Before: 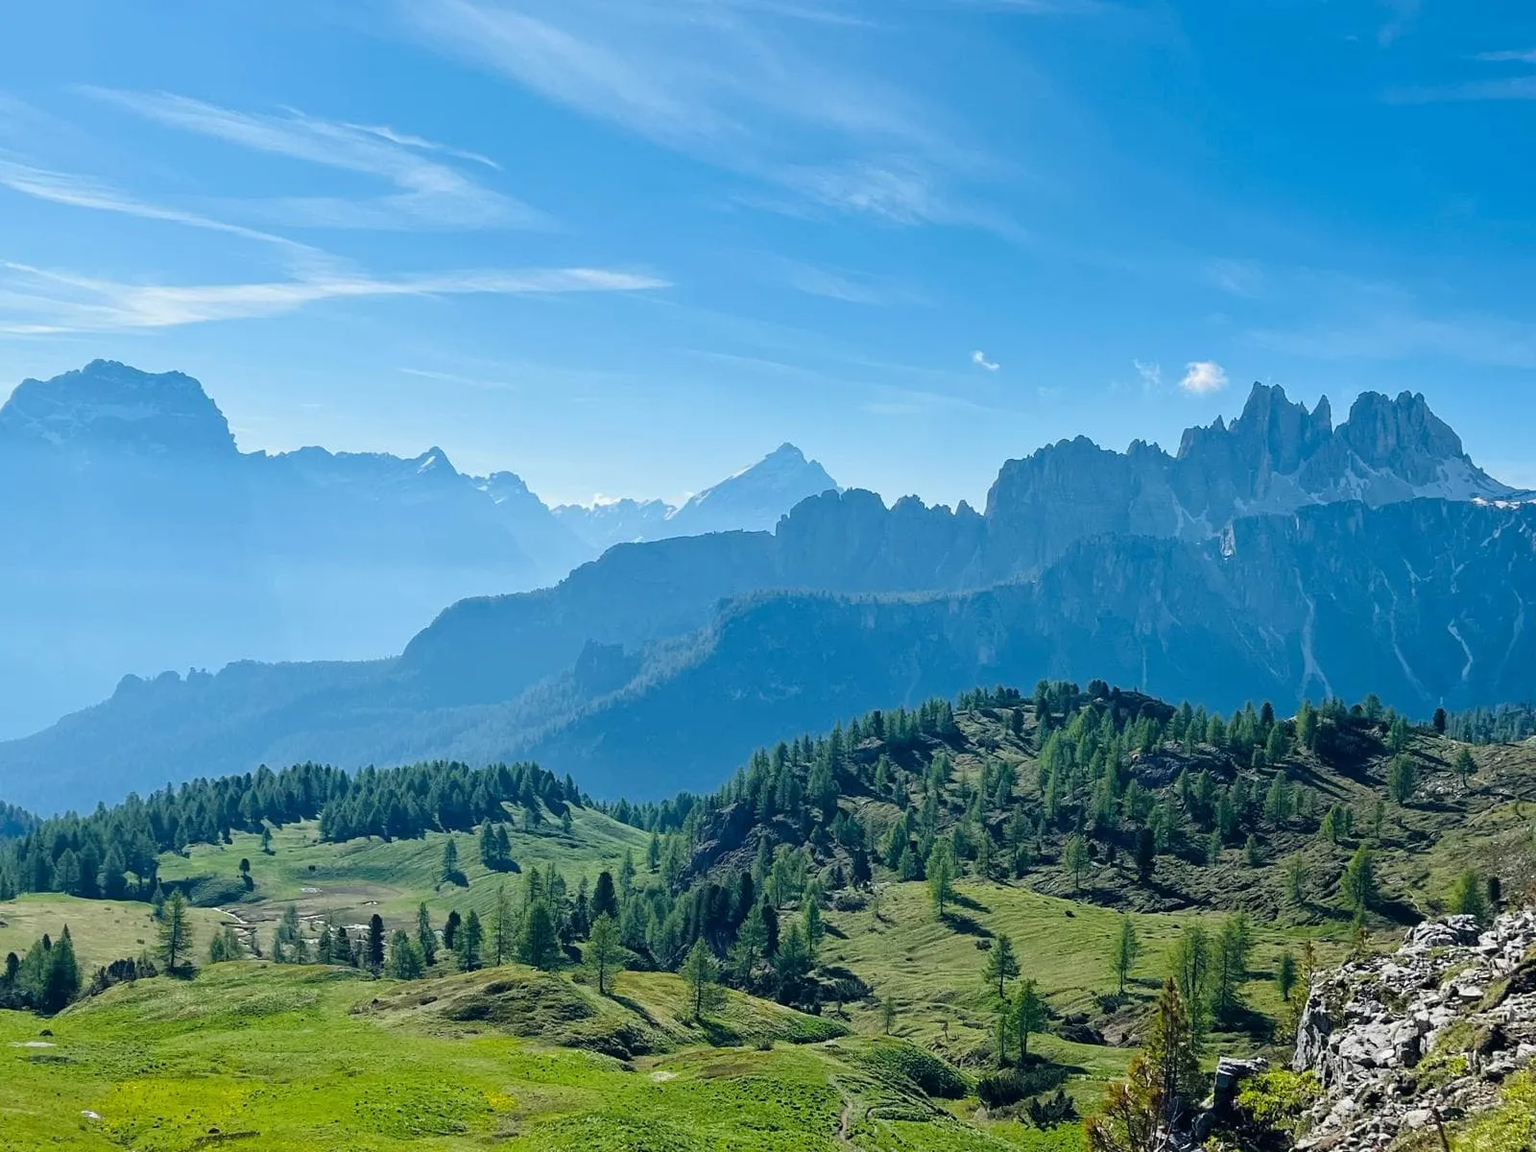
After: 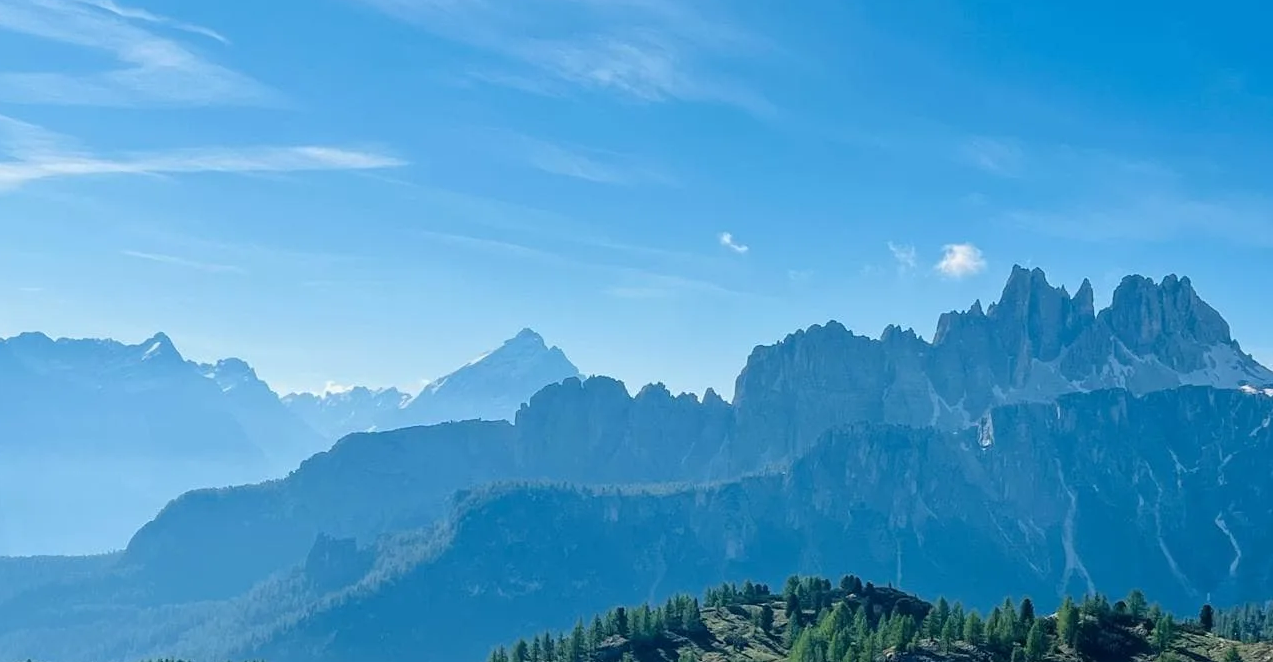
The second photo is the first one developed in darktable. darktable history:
crop: left 18.367%, top 11.125%, right 2.064%, bottom 33.626%
